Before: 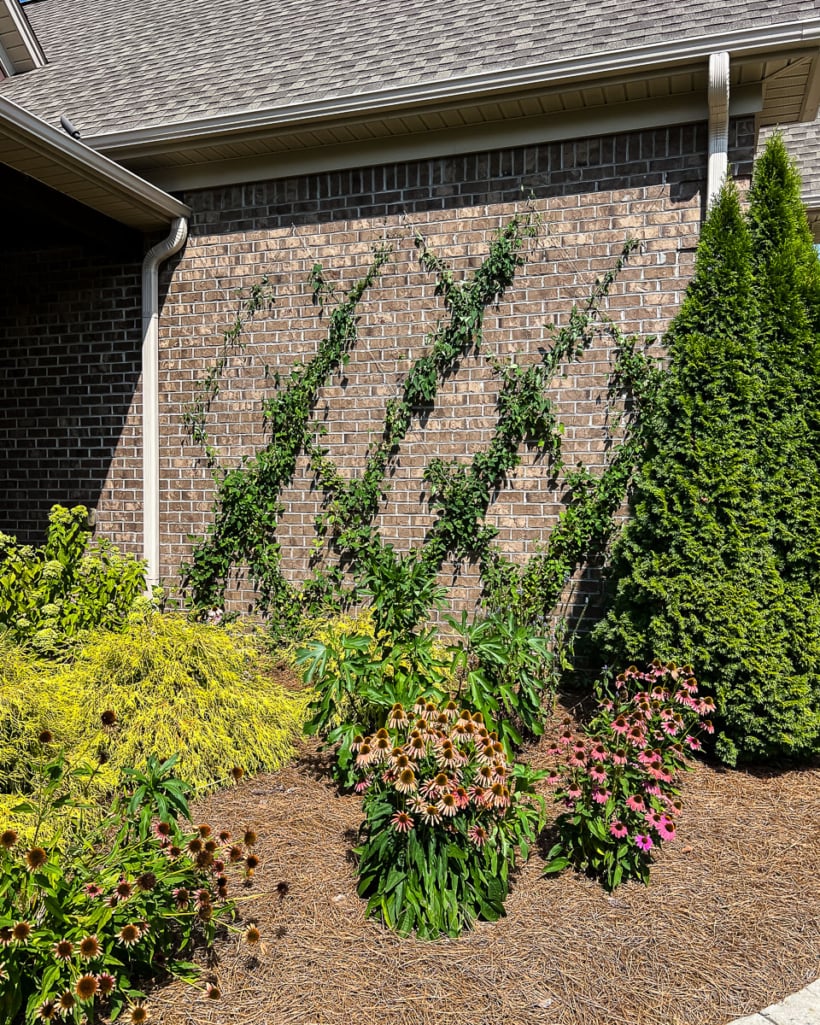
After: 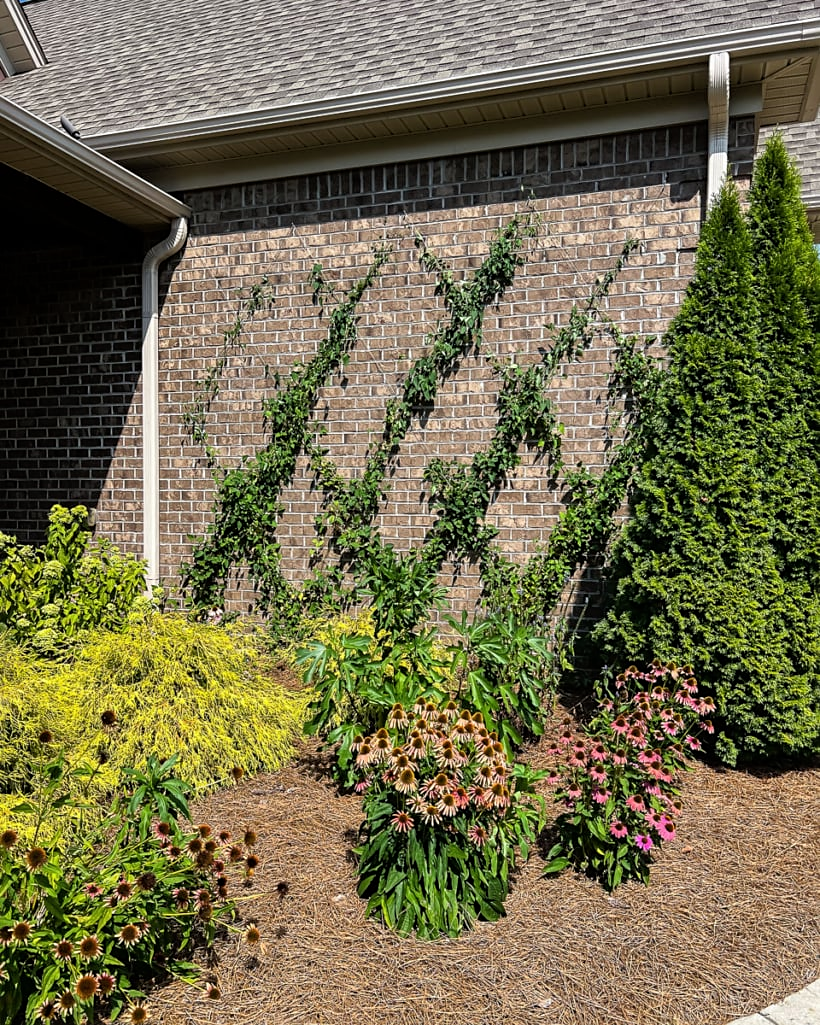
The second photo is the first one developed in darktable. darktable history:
sharpen: amount 0.2
tone equalizer: -8 EV -0.544 EV, edges refinement/feathering 500, mask exposure compensation -1.57 EV, preserve details no
